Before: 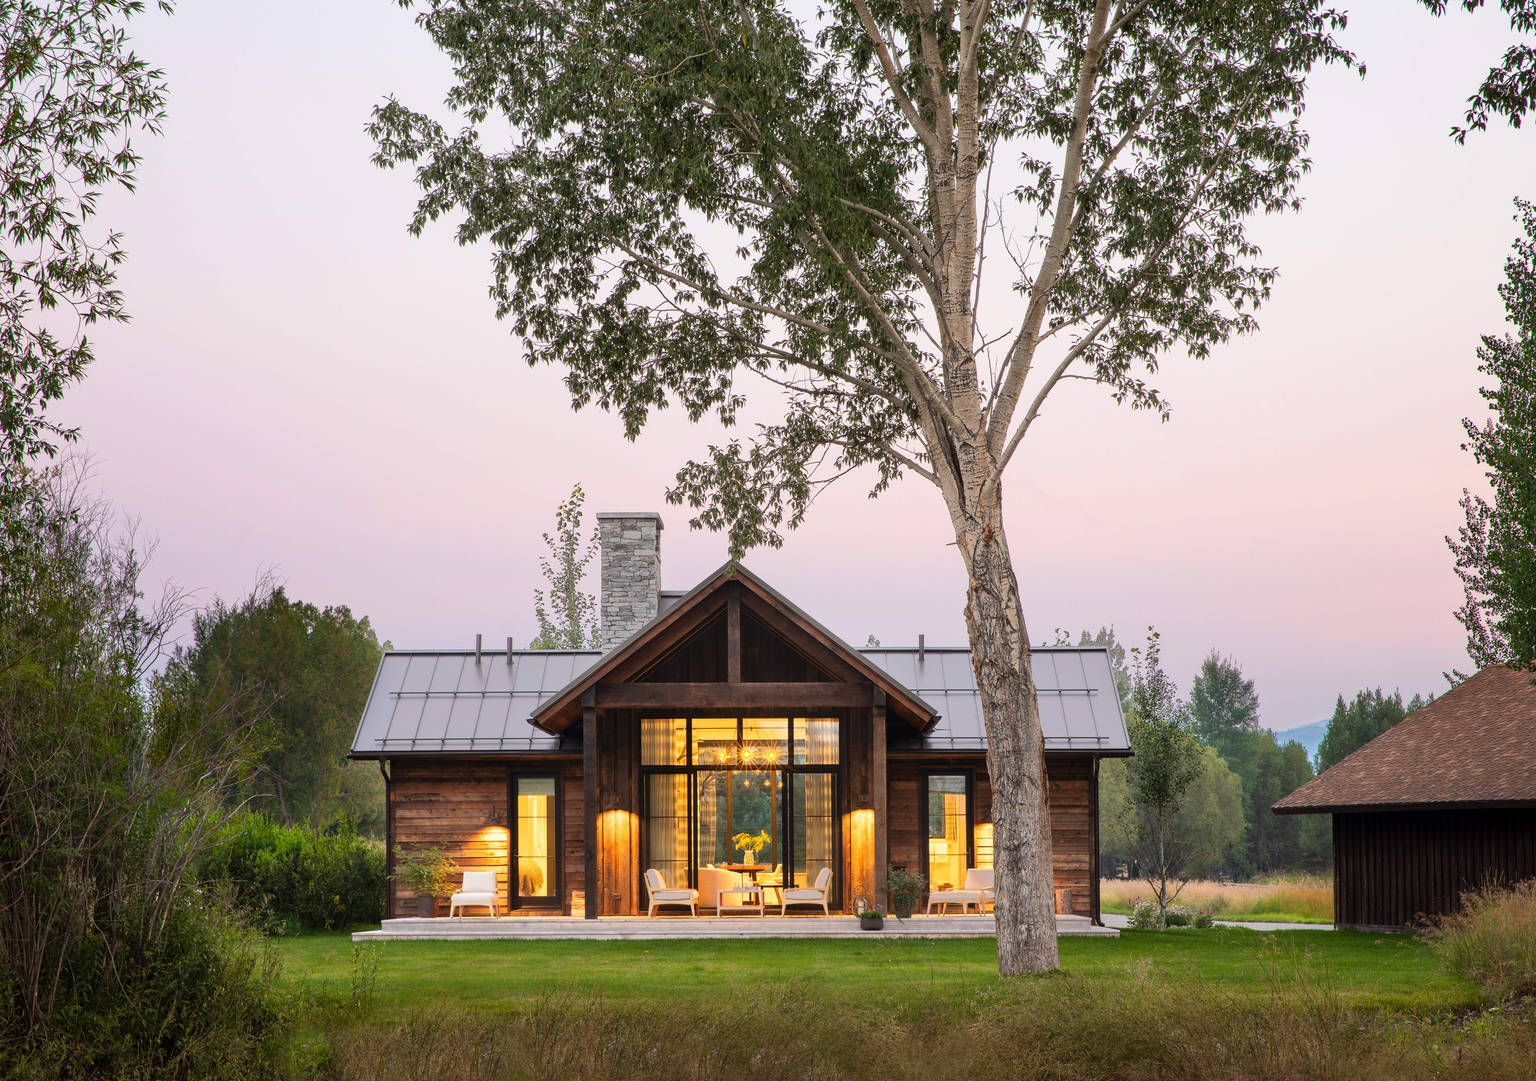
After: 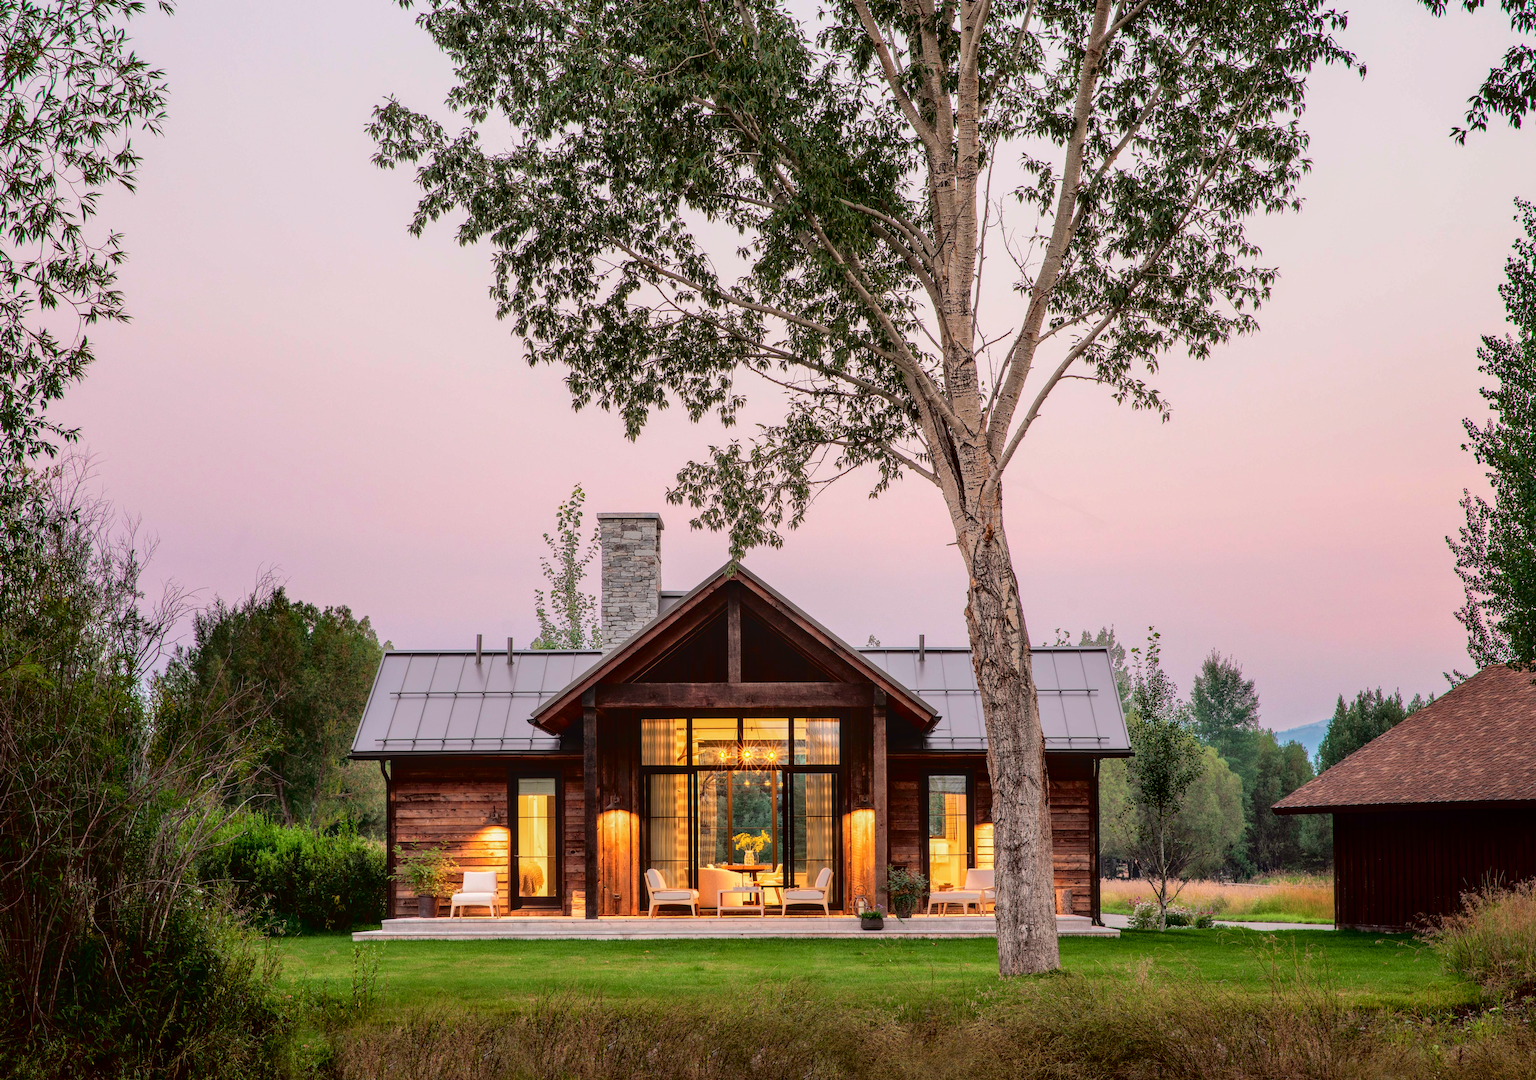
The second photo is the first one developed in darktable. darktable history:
tone curve: curves: ch0 [(0, 0.013) (0.181, 0.074) (0.337, 0.304) (0.498, 0.485) (0.78, 0.742) (0.993, 0.954)]; ch1 [(0, 0) (0.294, 0.184) (0.359, 0.34) (0.362, 0.35) (0.43, 0.41) (0.469, 0.463) (0.495, 0.502) (0.54, 0.563) (0.612, 0.641) (1, 1)]; ch2 [(0, 0) (0.44, 0.437) (0.495, 0.502) (0.524, 0.534) (0.557, 0.56) (0.634, 0.654) (0.728, 0.722) (1, 1)], color space Lab, independent channels, preserve colors none
local contrast: on, module defaults
